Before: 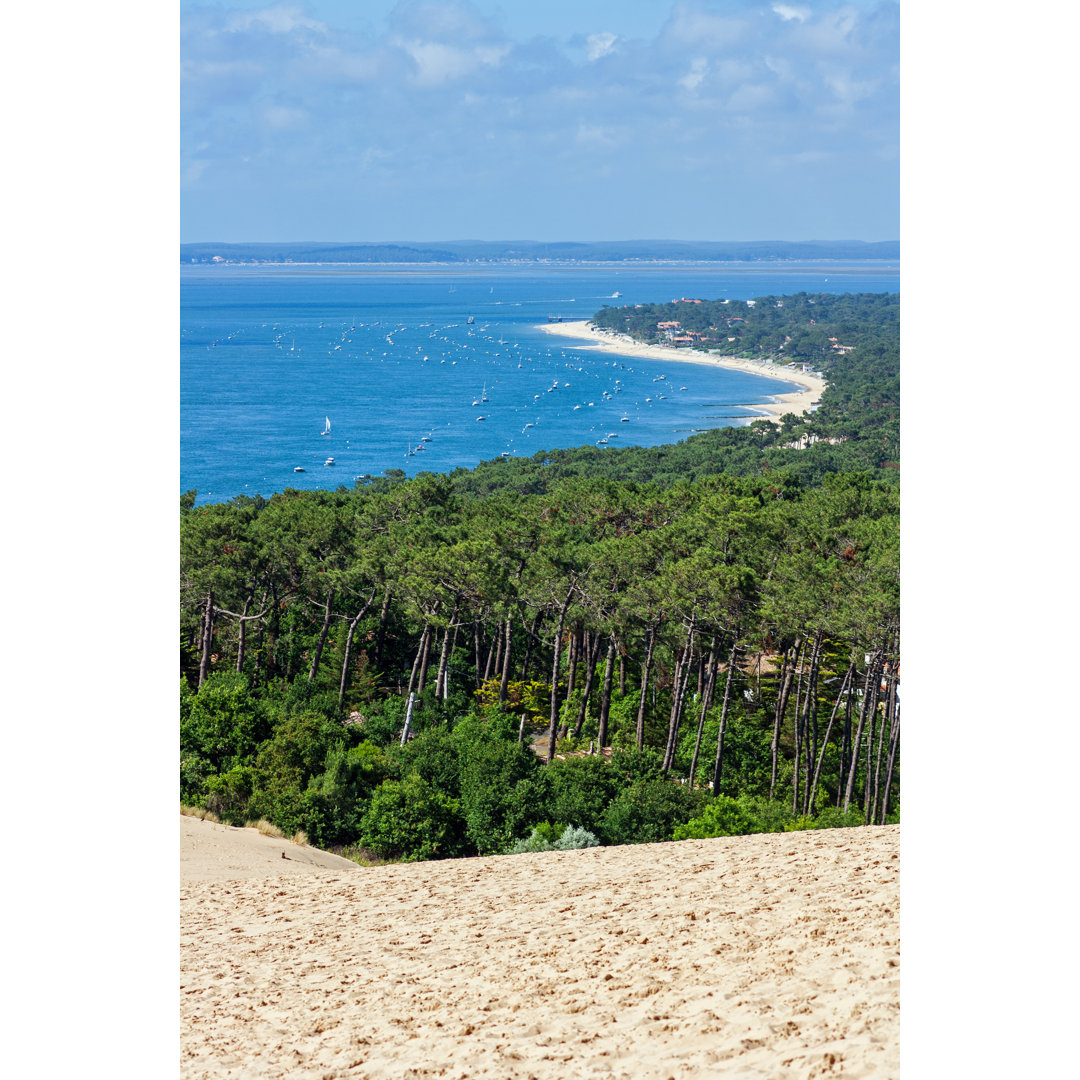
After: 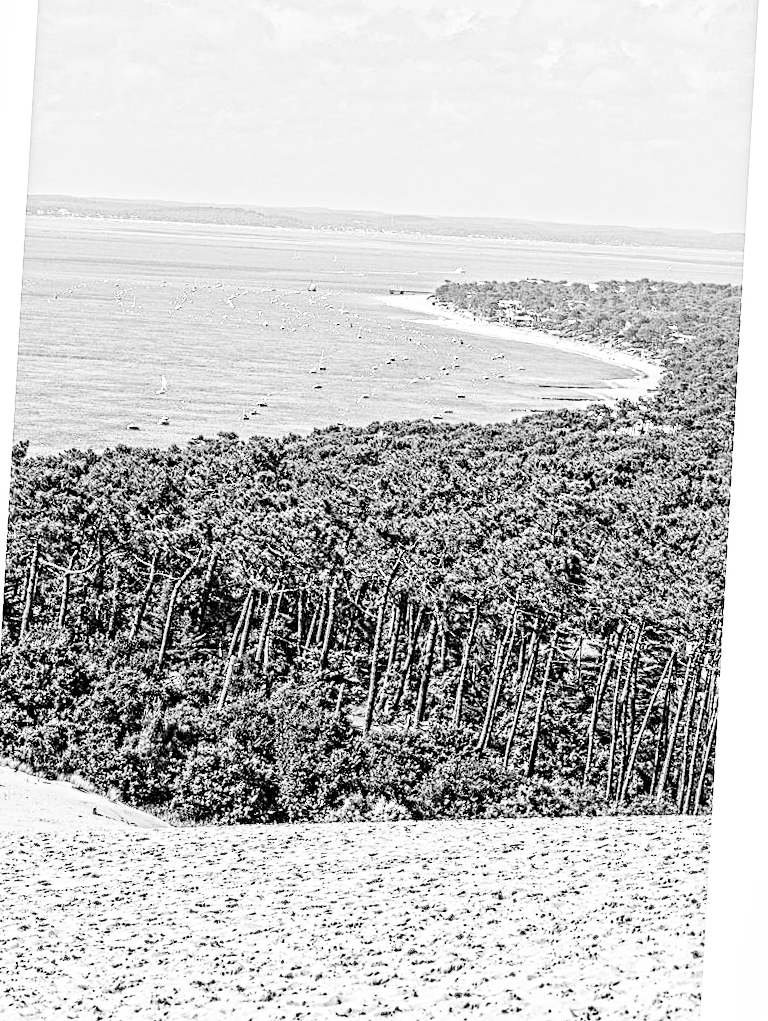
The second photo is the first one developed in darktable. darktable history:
color calibration: output gray [0.22, 0.42, 0.37, 0], x 0.372, y 0.386, temperature 4285.56 K
crop and rotate: angle -3.3°, left 13.971%, top 0.042%, right 10.866%, bottom 0.054%
filmic rgb: black relative exposure -7.65 EV, white relative exposure 4.56 EV, threshold 3.02 EV, hardness 3.61, contrast in shadows safe, enable highlight reconstruction true
exposure: black level correction 0, exposure 1.927 EV, compensate highlight preservation false
contrast equalizer: octaves 7, y [[0.406, 0.494, 0.589, 0.753, 0.877, 0.999], [0.5 ×6], [0.5 ×6], [0 ×6], [0 ×6]]
